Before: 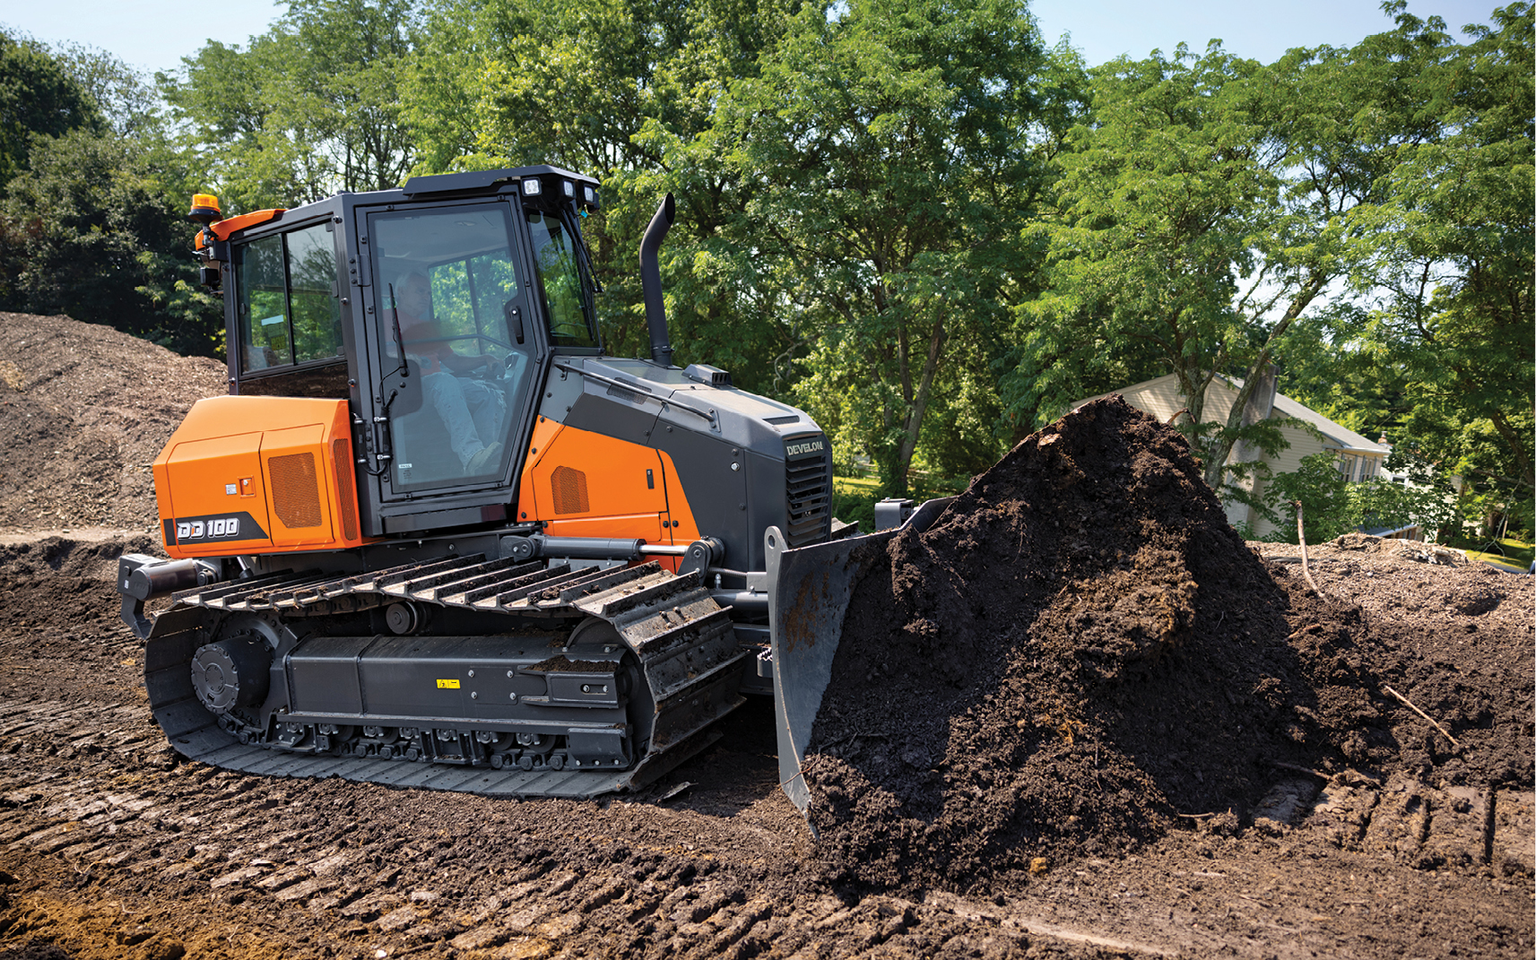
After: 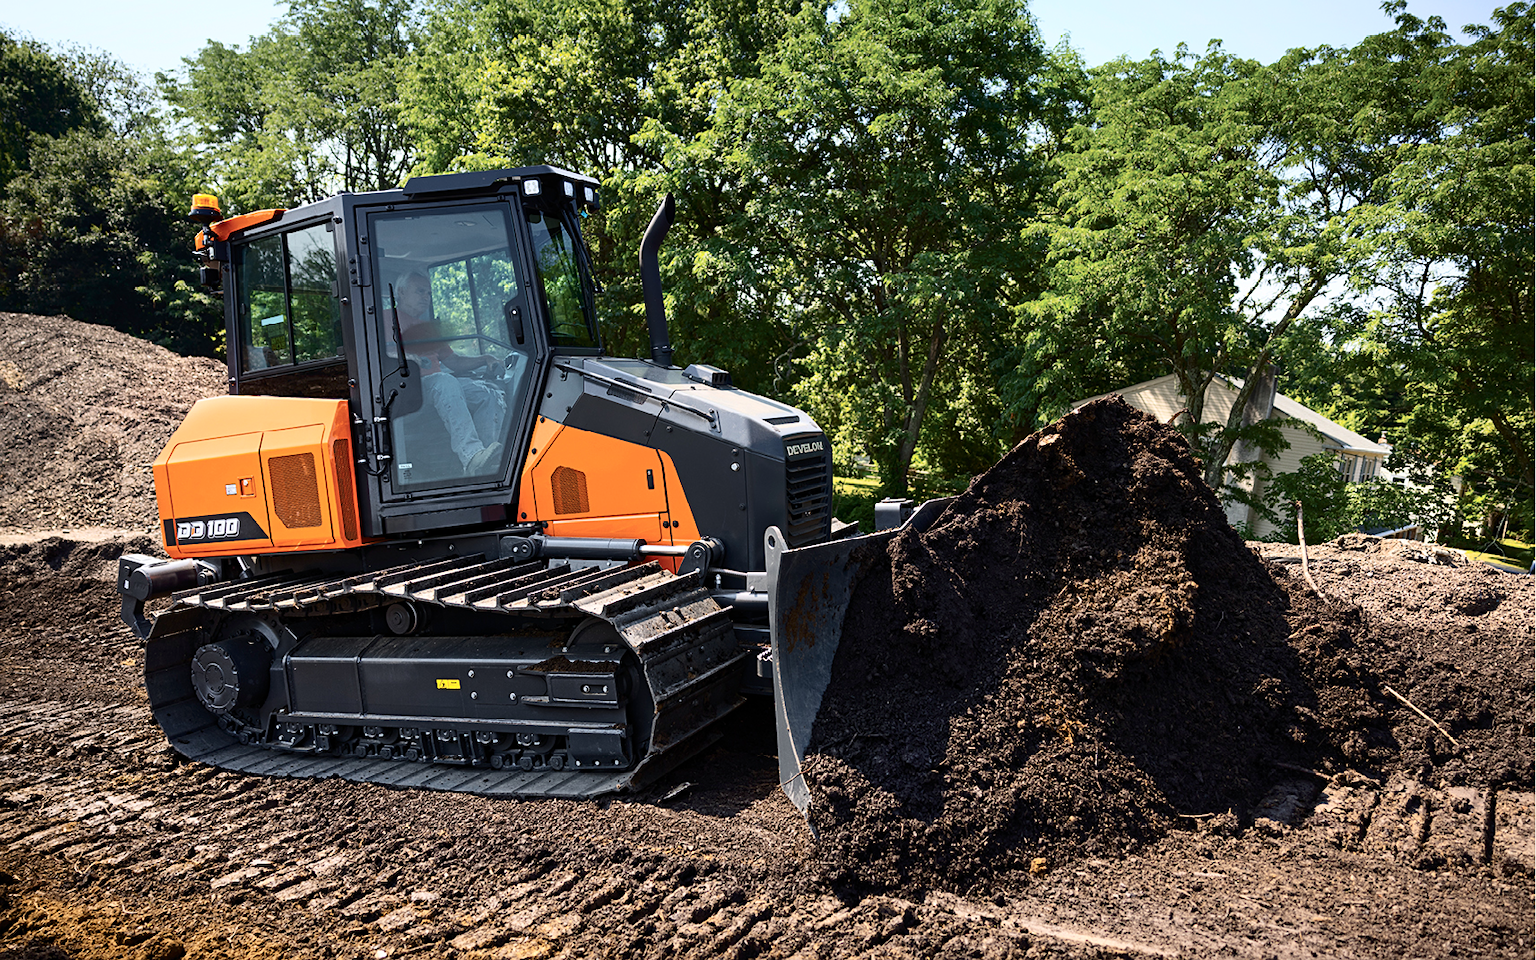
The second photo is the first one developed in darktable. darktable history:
sharpen: amount 0.2
contrast brightness saturation: contrast 0.28
